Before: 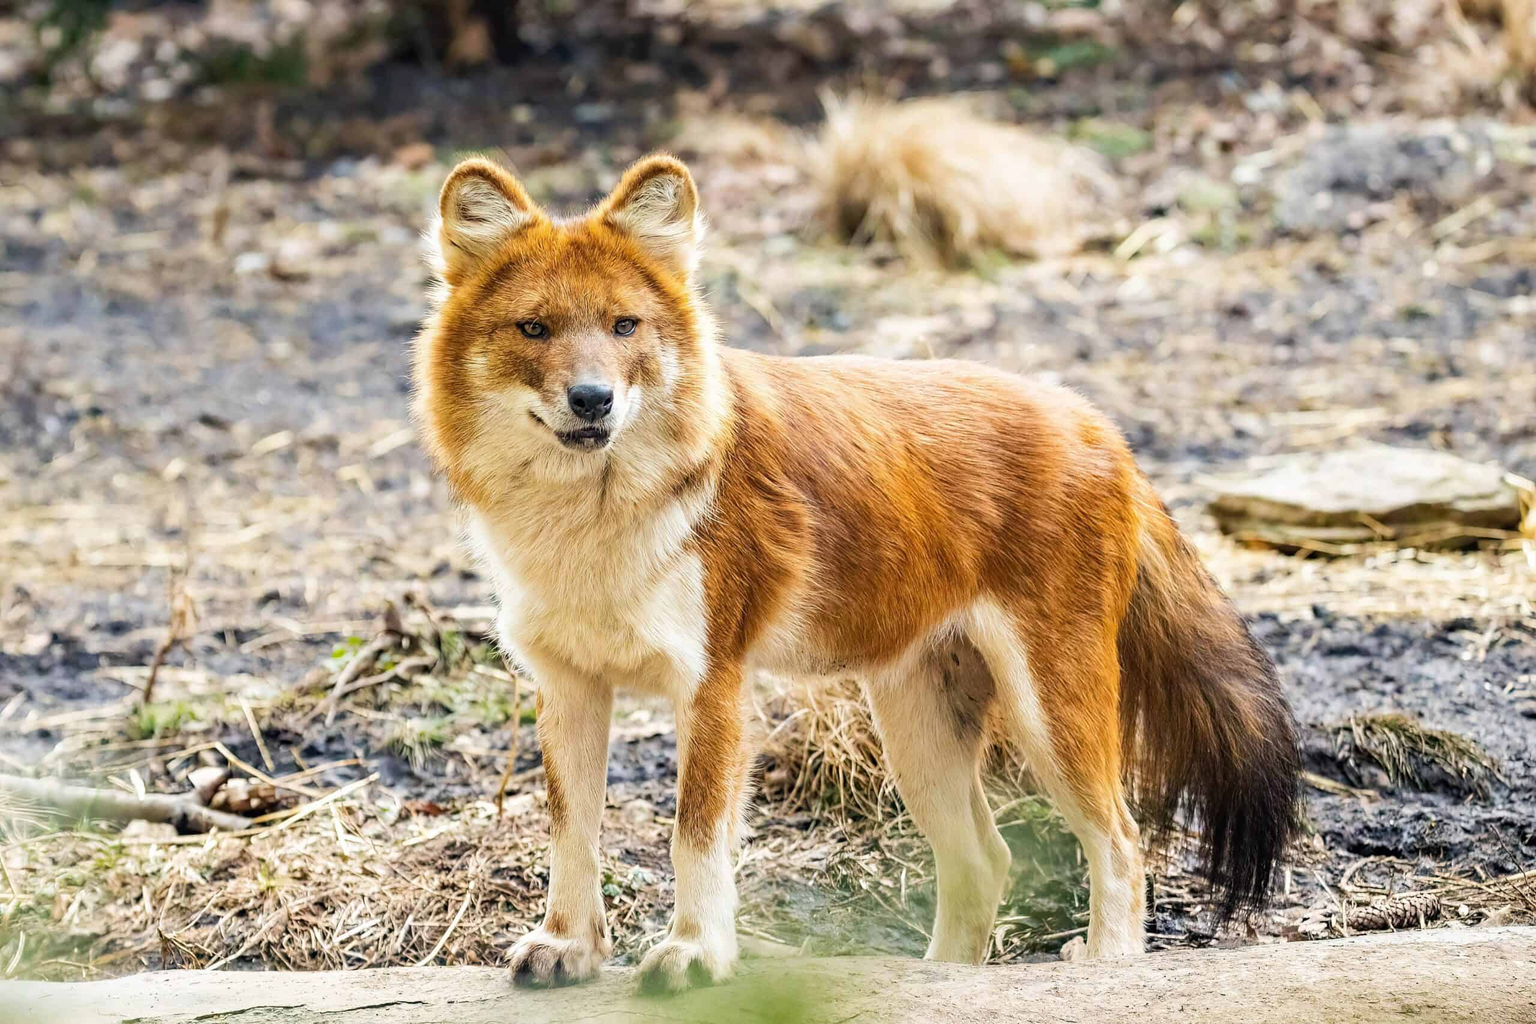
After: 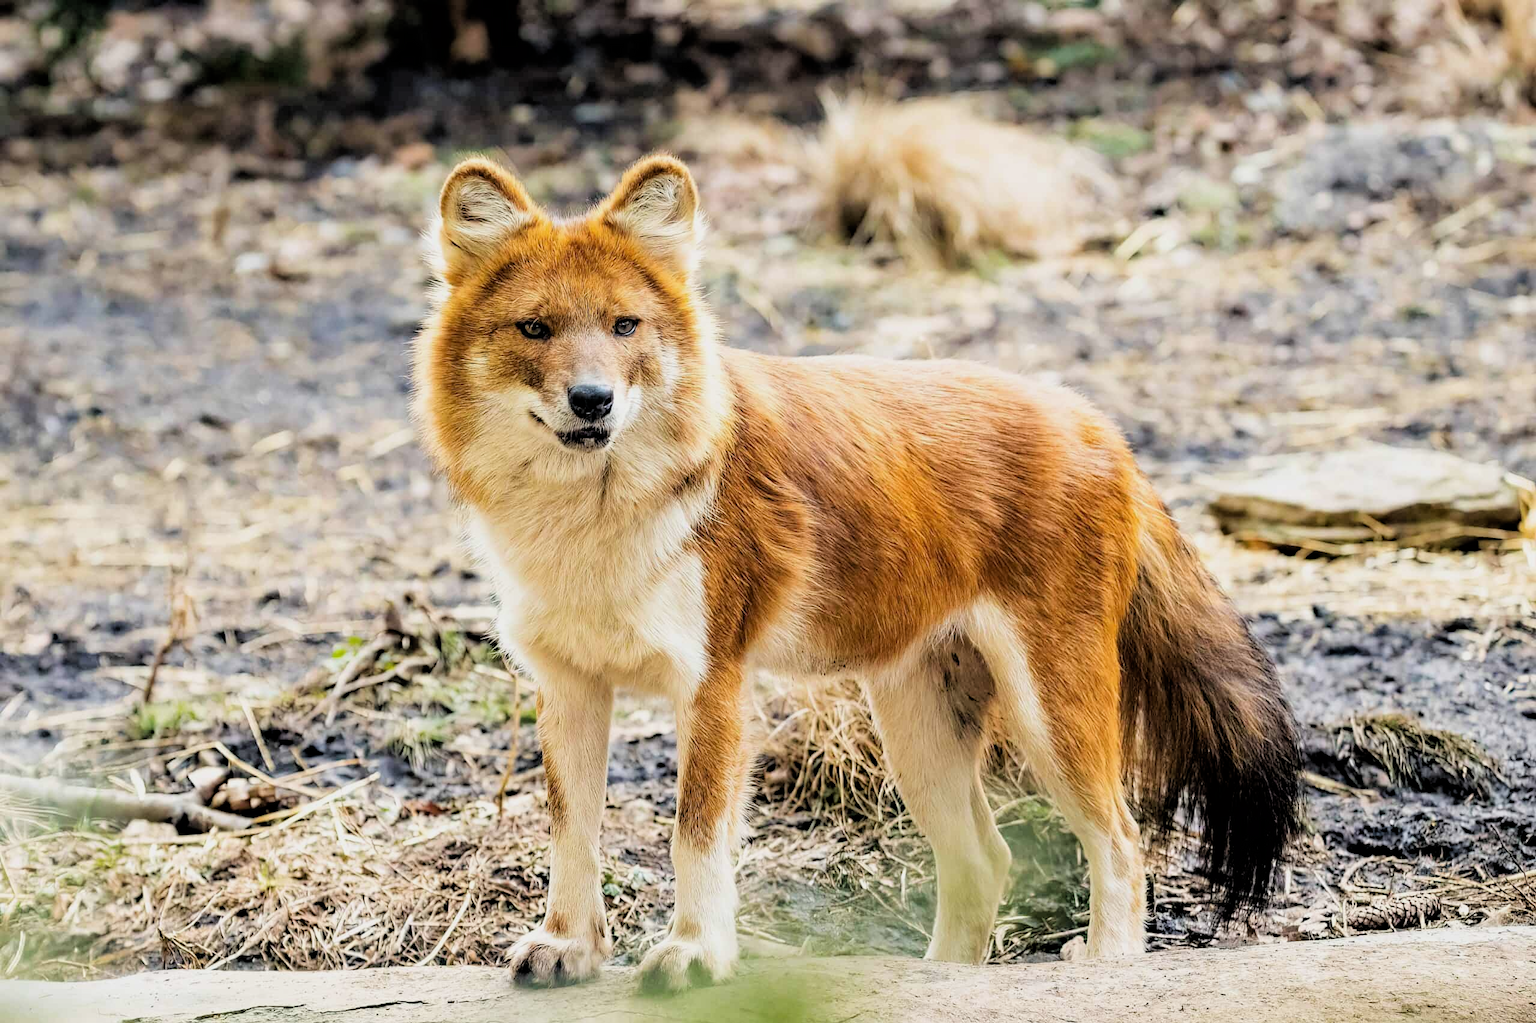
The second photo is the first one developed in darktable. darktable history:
filmic rgb: black relative exposure -3.95 EV, white relative exposure 3.14 EV, threshold 2.98 EV, hardness 2.87, enable highlight reconstruction true
